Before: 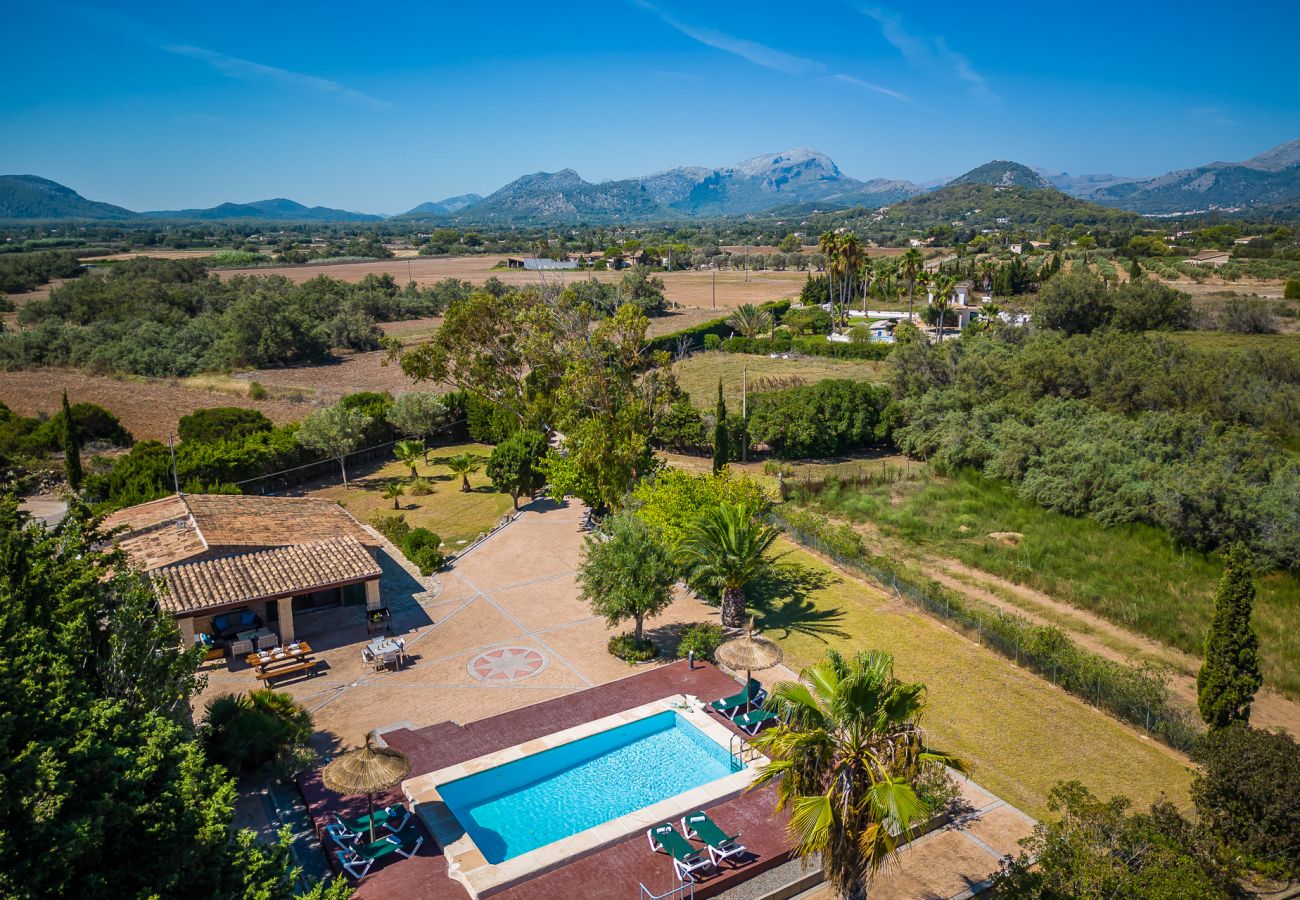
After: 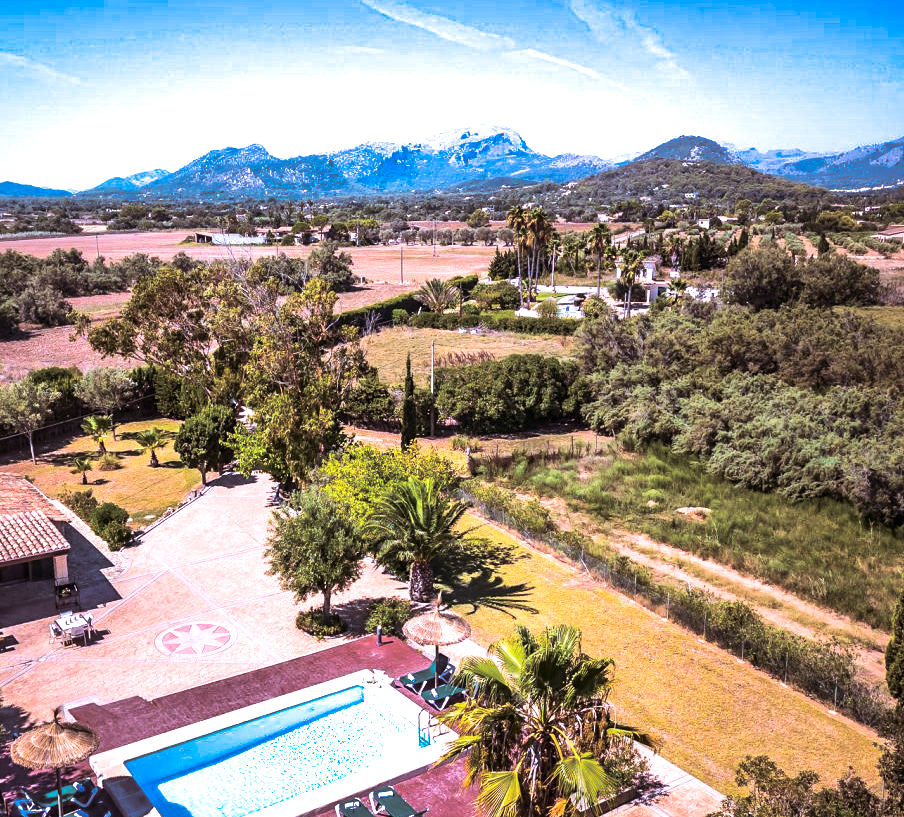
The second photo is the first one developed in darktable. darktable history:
local contrast: mode bilateral grid, contrast 20, coarseness 50, detail 120%, midtone range 0.2
contrast brightness saturation: contrast 0.18, saturation 0.3
color correction: highlights a* 15.03, highlights b* -25.07
crop and rotate: left 24.034%, top 2.838%, right 6.406%, bottom 6.299%
exposure: black level correction 0, exposure 0.7 EV, compensate exposure bias true, compensate highlight preservation false
shadows and highlights: low approximation 0.01, soften with gaussian
split-toning: shadows › saturation 0.24, highlights › hue 54°, highlights › saturation 0.24
